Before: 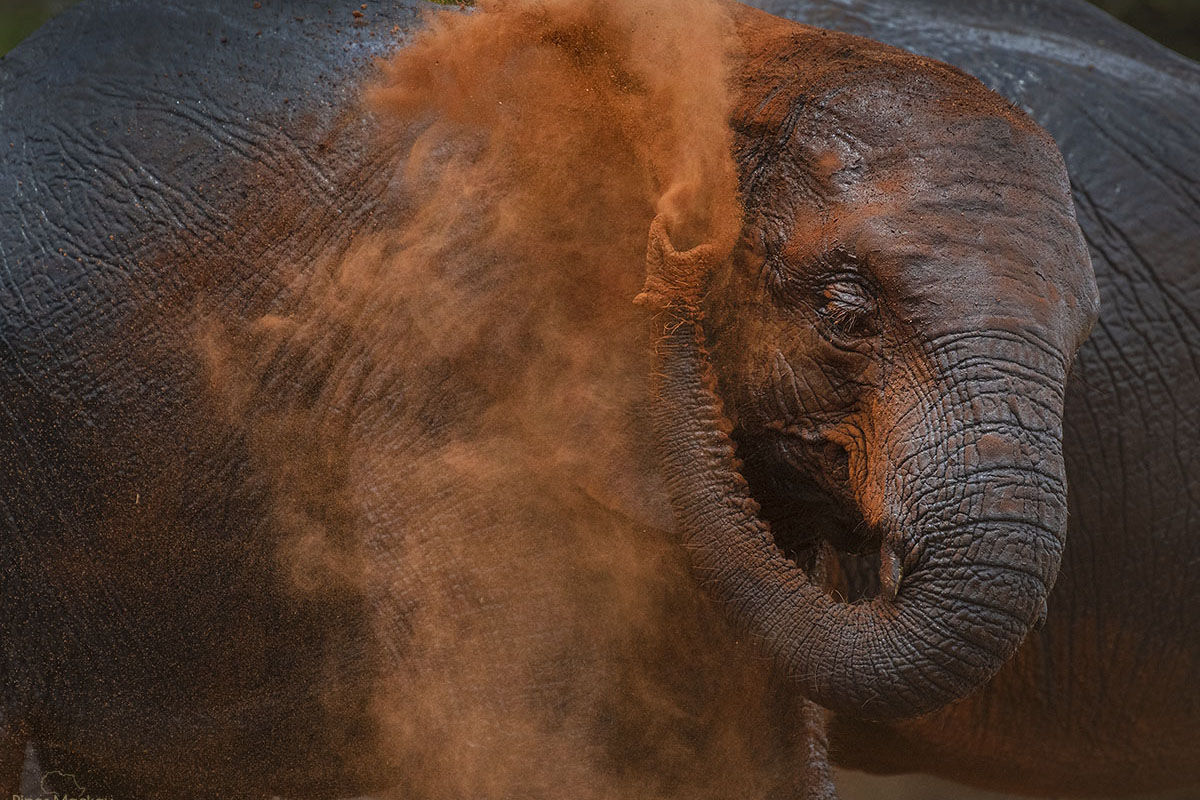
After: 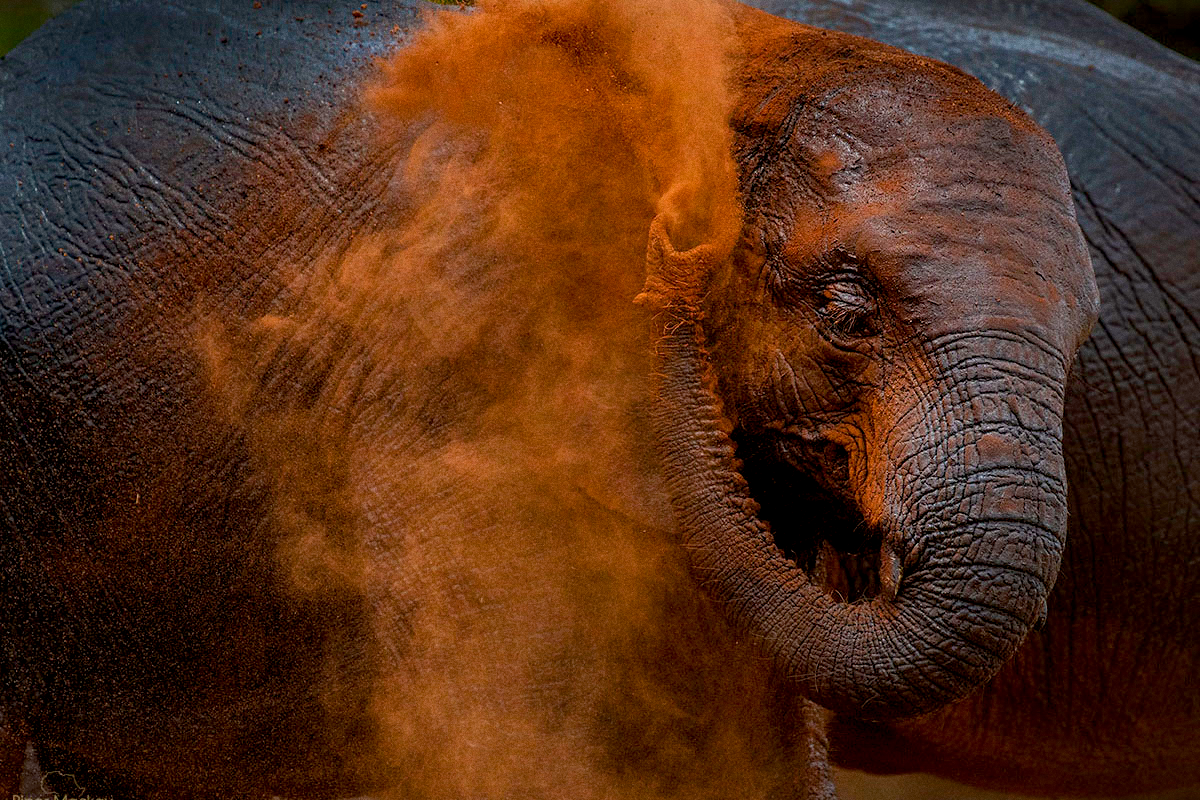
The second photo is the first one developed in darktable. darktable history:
color balance rgb: perceptual saturation grading › global saturation 10%, global vibrance 20%
exposure: black level correction 0.011, compensate highlight preservation false
grain: coarseness 0.47 ISO
